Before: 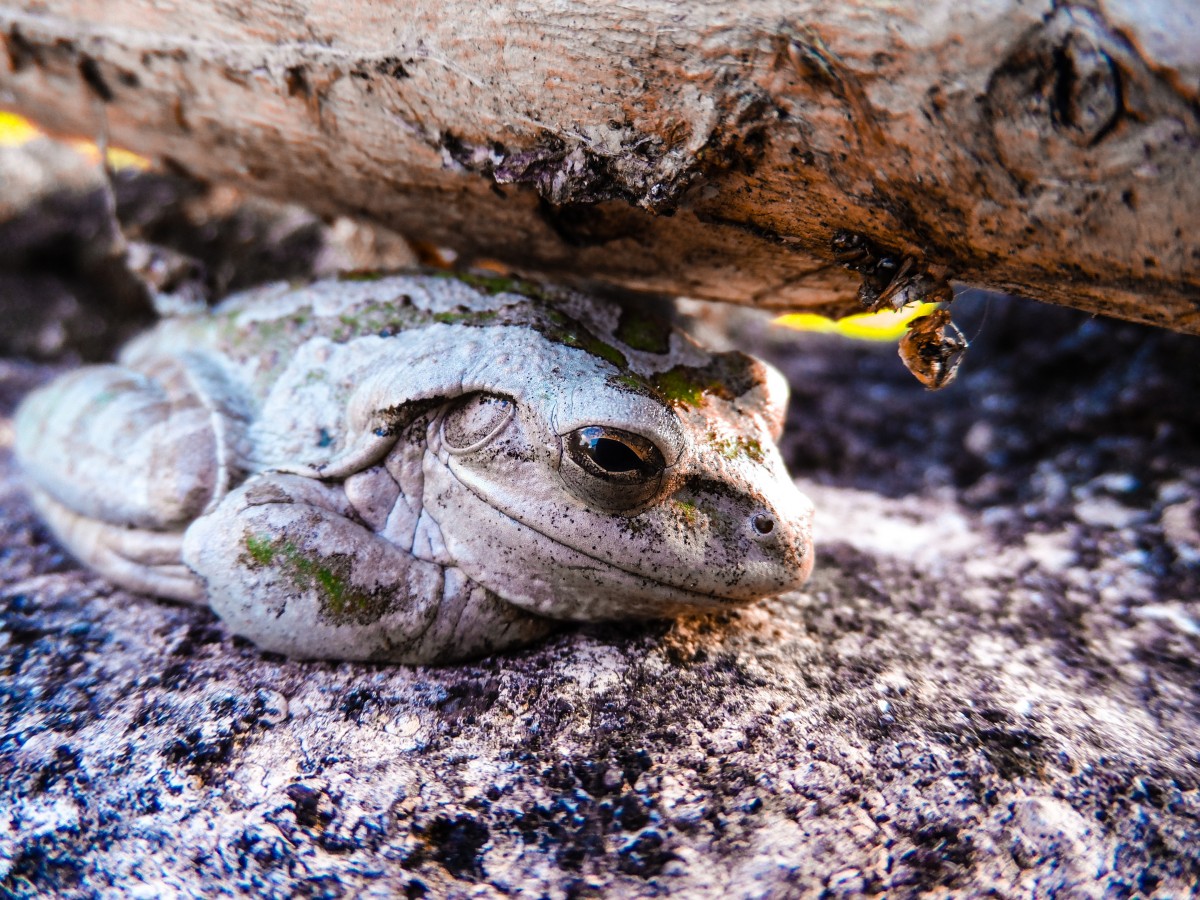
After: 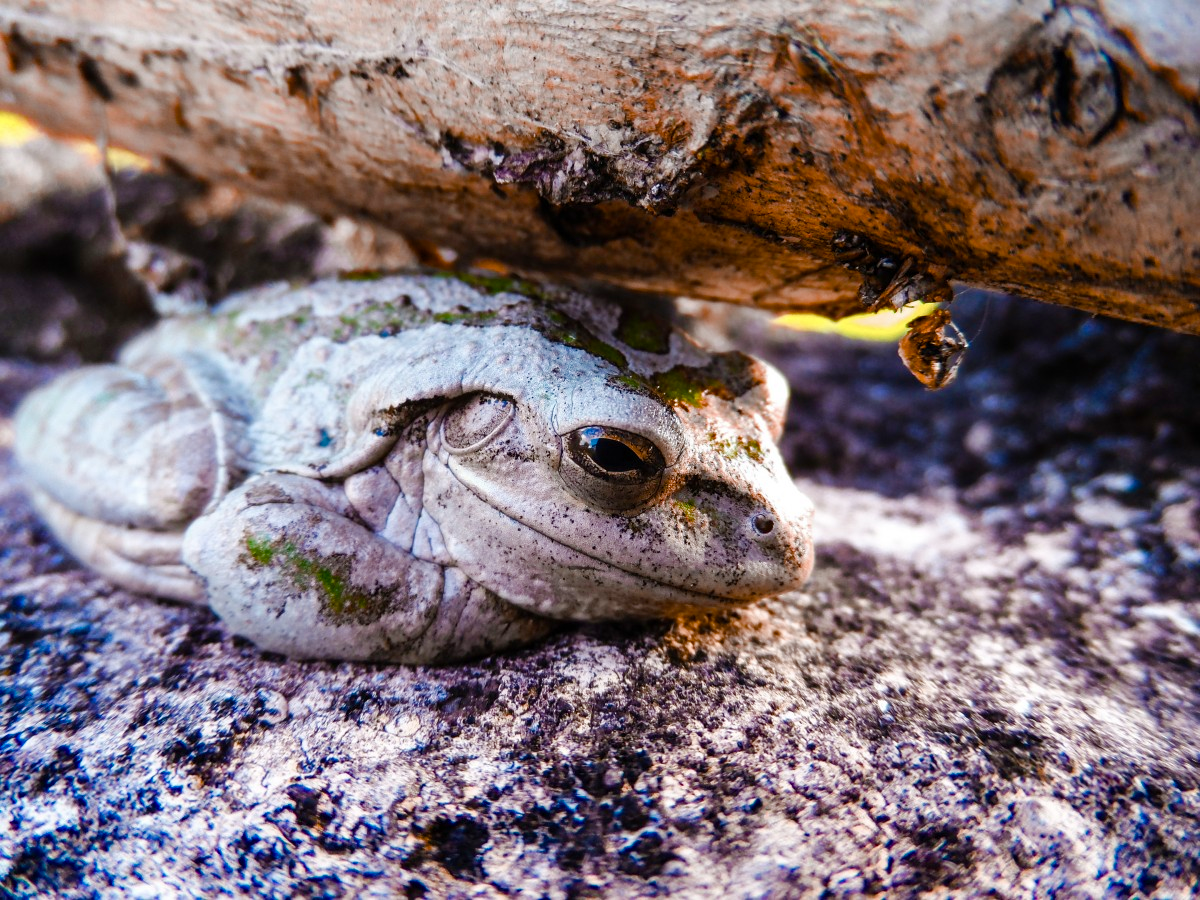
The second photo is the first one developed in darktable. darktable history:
color balance rgb: perceptual saturation grading › global saturation -0.067%, perceptual saturation grading › highlights -18.071%, perceptual saturation grading › mid-tones 32.92%, perceptual saturation grading › shadows 50.439%
